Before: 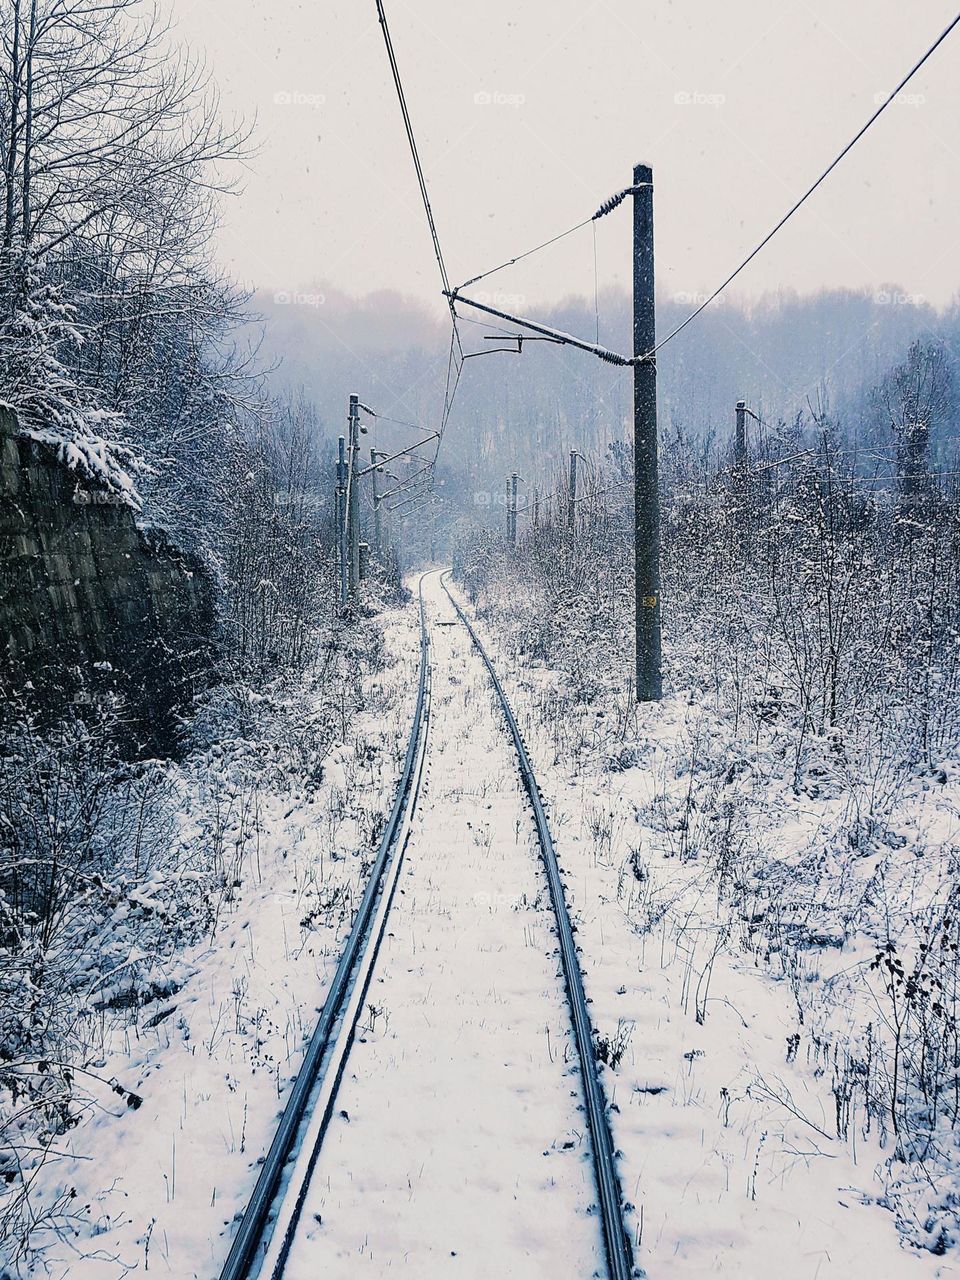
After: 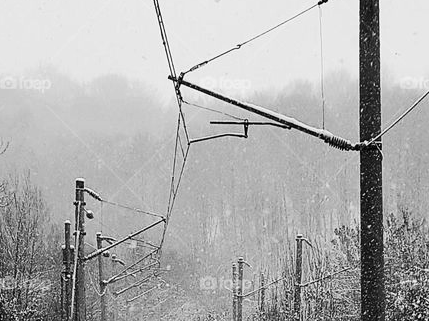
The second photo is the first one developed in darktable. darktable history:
contrast brightness saturation: contrast 0.18, saturation 0.3
monochrome: on, module defaults
crop: left 28.64%, top 16.832%, right 26.637%, bottom 58.055%
velvia: strength 15%
